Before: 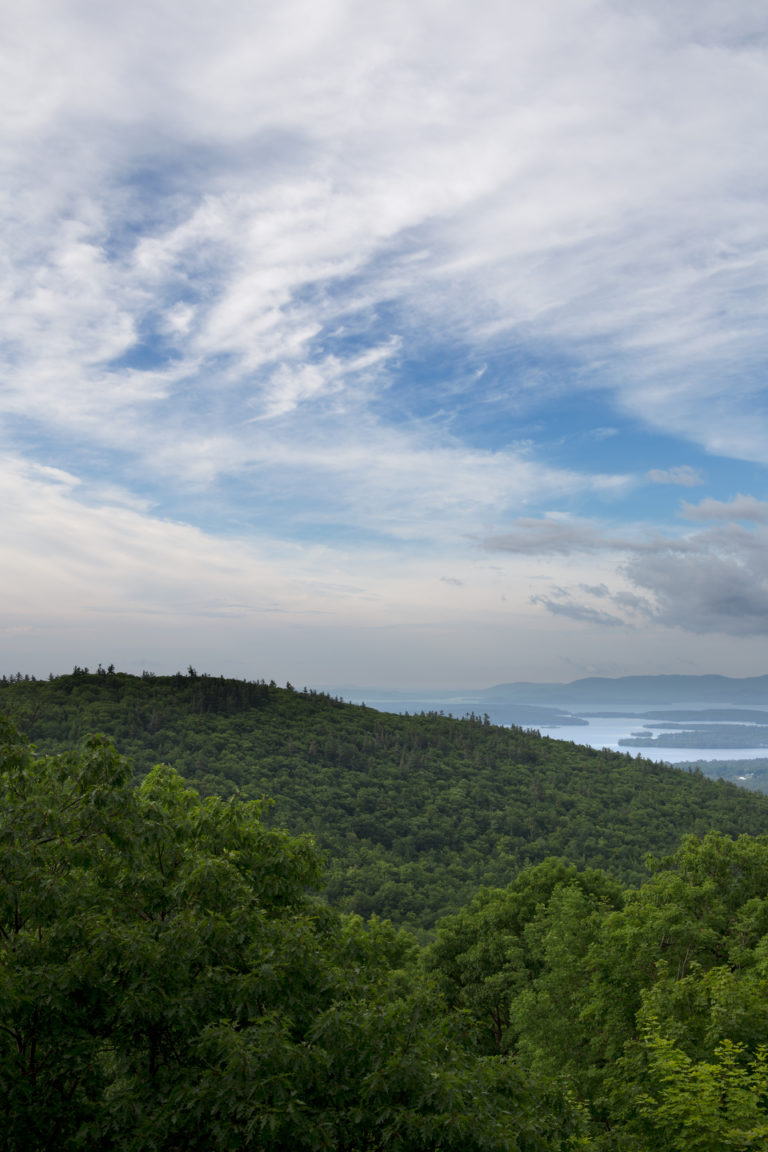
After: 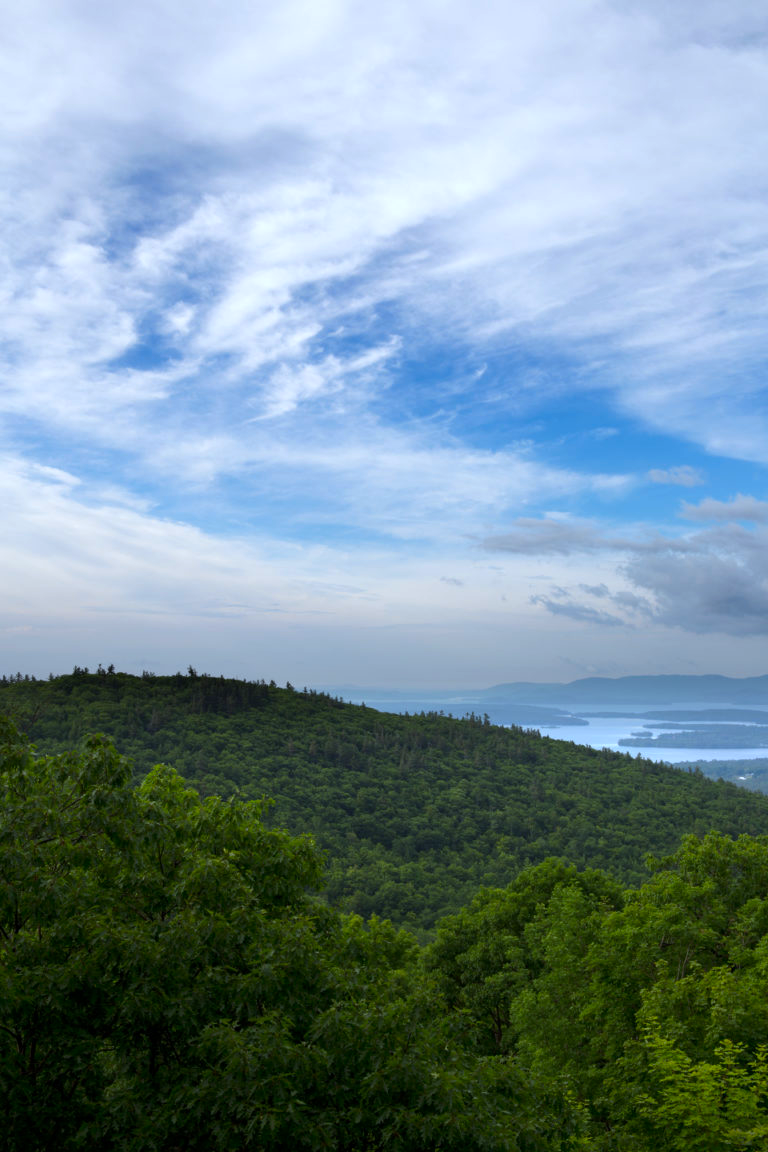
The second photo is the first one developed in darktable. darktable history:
color balance: contrast 6.48%, output saturation 113.3%
color correction: highlights a* -8, highlights b* 3.1
base curve: curves: ch0 [(0, 0) (0.472, 0.455) (1, 1)], preserve colors none
white balance: red 1.004, blue 1.096
